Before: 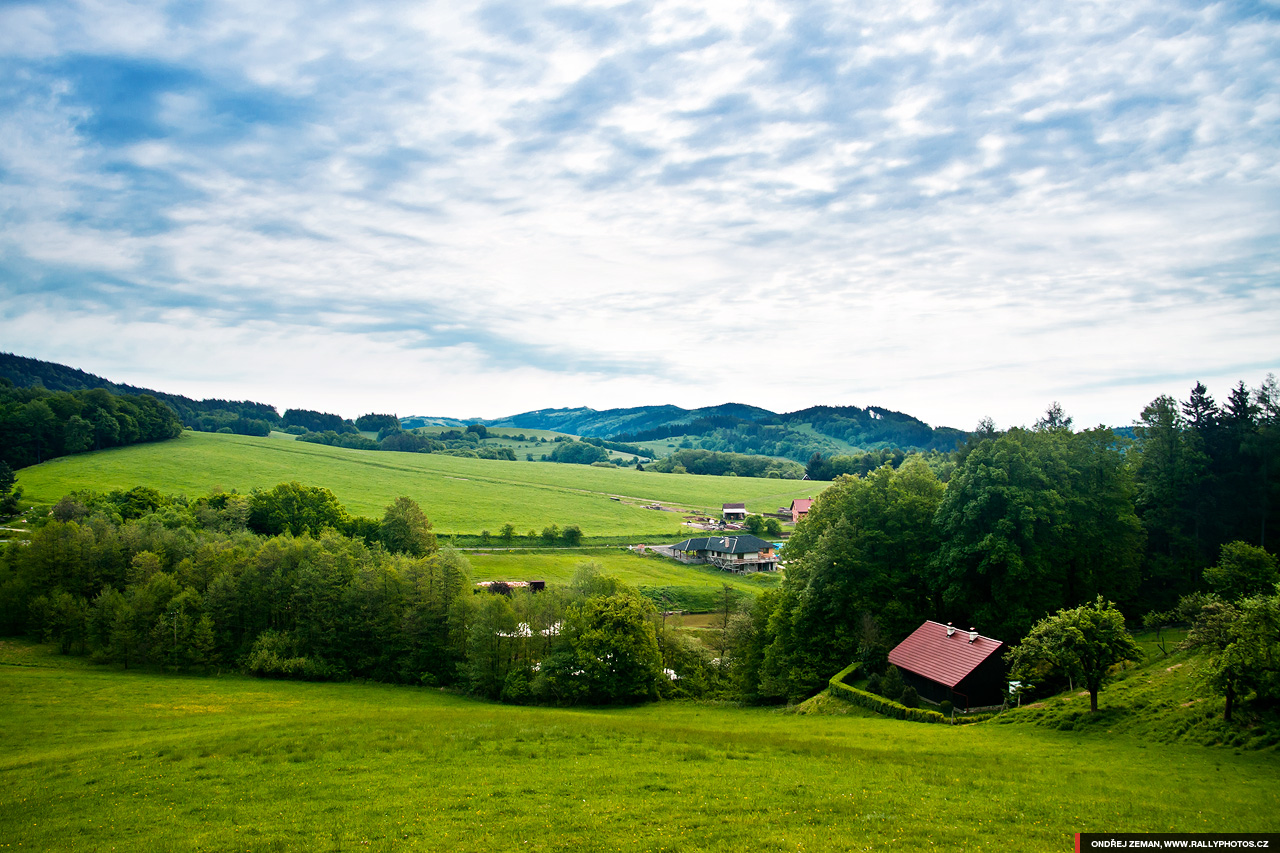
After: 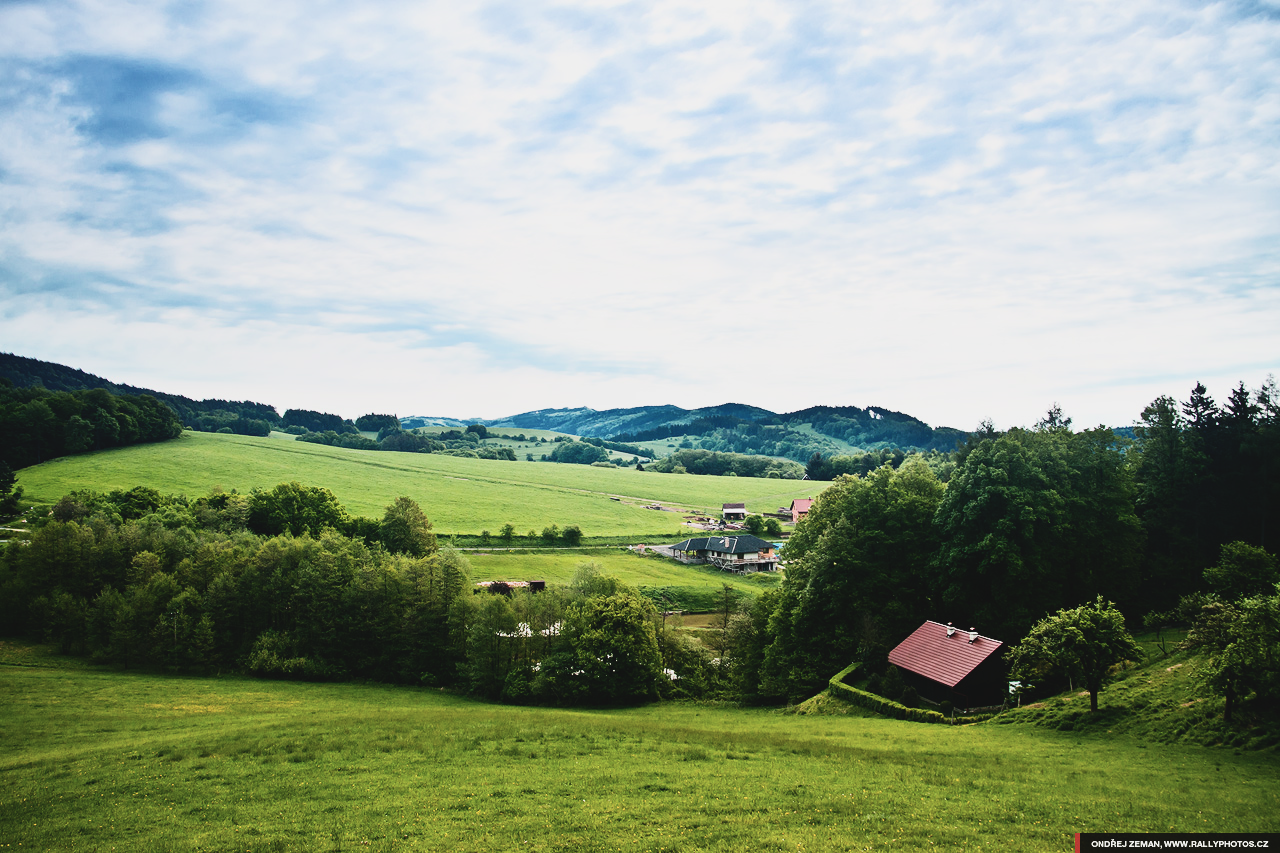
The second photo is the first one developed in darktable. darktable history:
exposure: black level correction -0.025, exposure -0.121 EV, compensate highlight preservation false
contrast brightness saturation: contrast 0.276
filmic rgb: black relative exposure -7.65 EV, white relative exposure 4.56 EV, hardness 3.61
shadows and highlights: shadows 1.87, highlights 41.8, highlights color adjustment 72.79%
